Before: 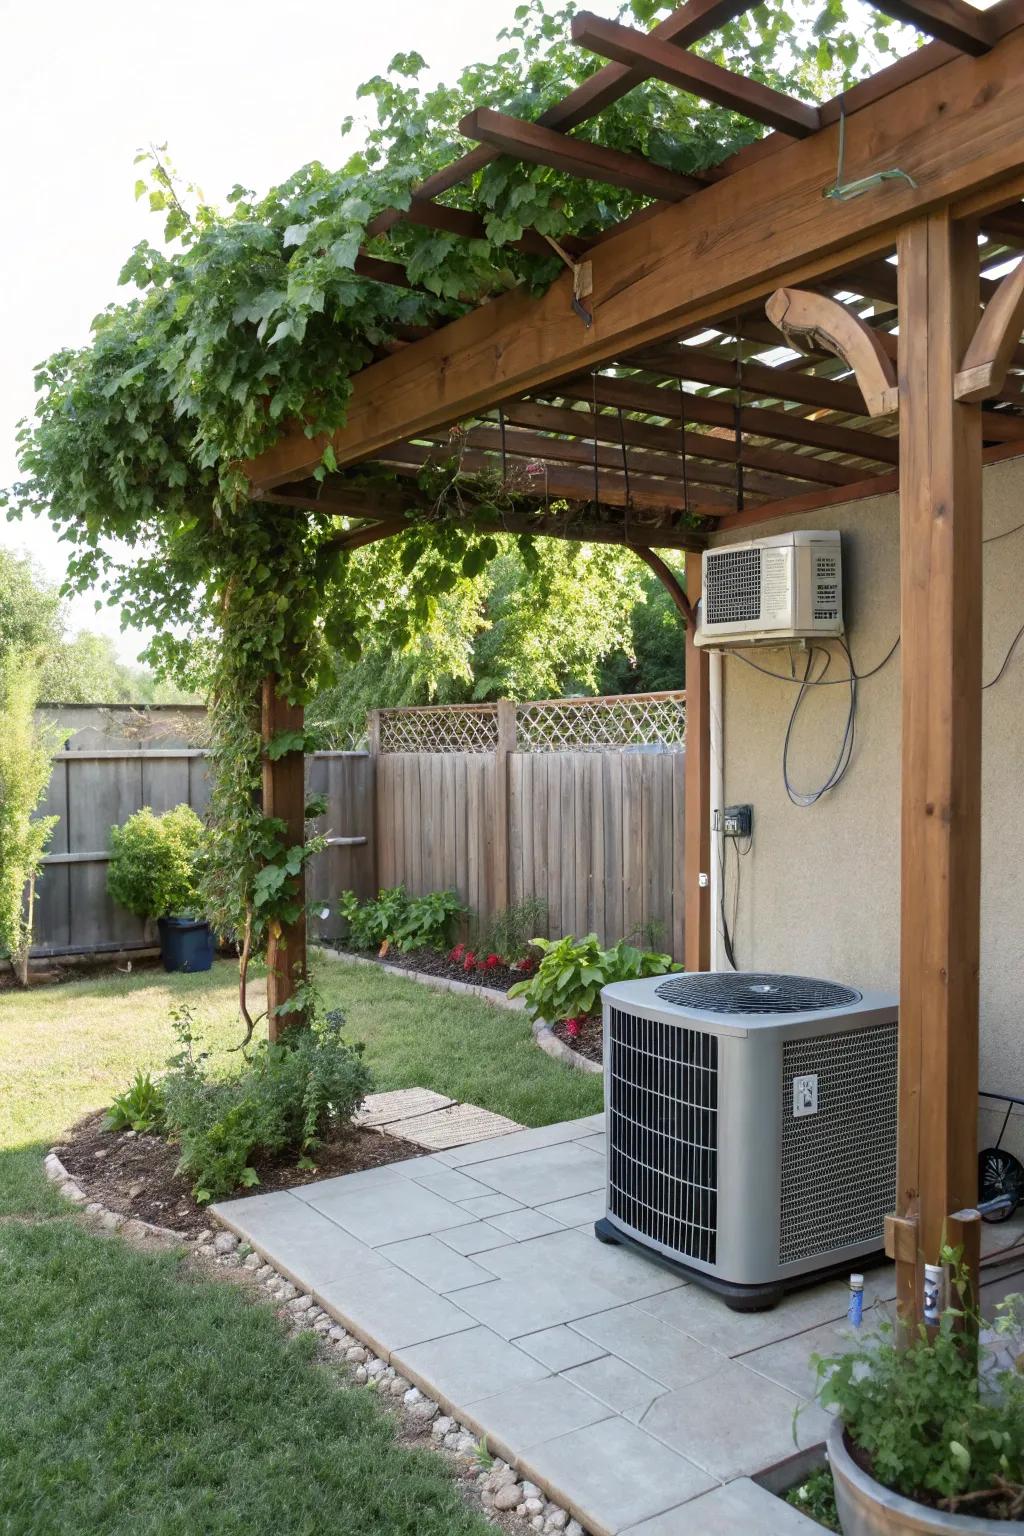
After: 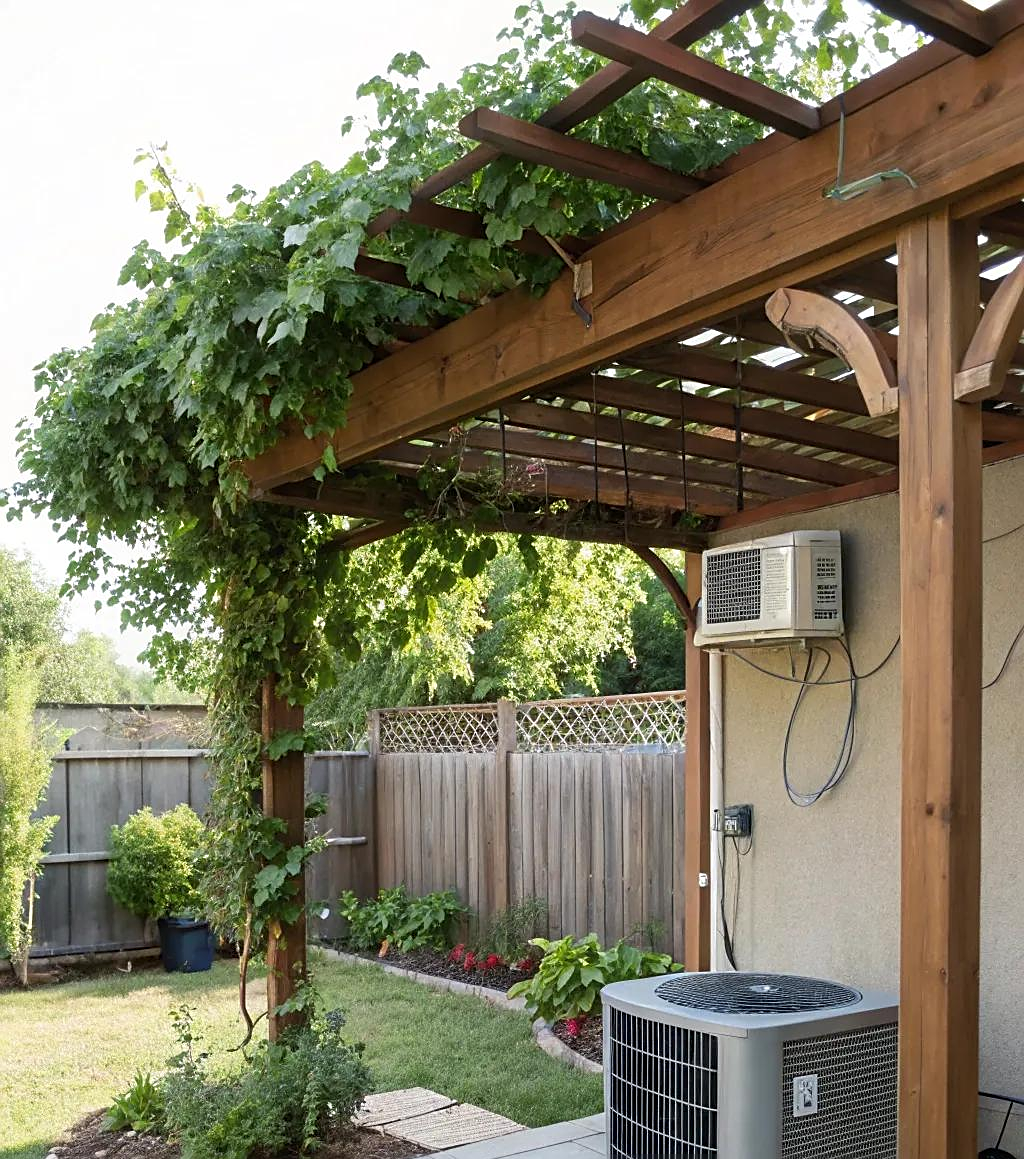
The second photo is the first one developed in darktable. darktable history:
sharpen: on, module defaults
crop: bottom 24.544%
